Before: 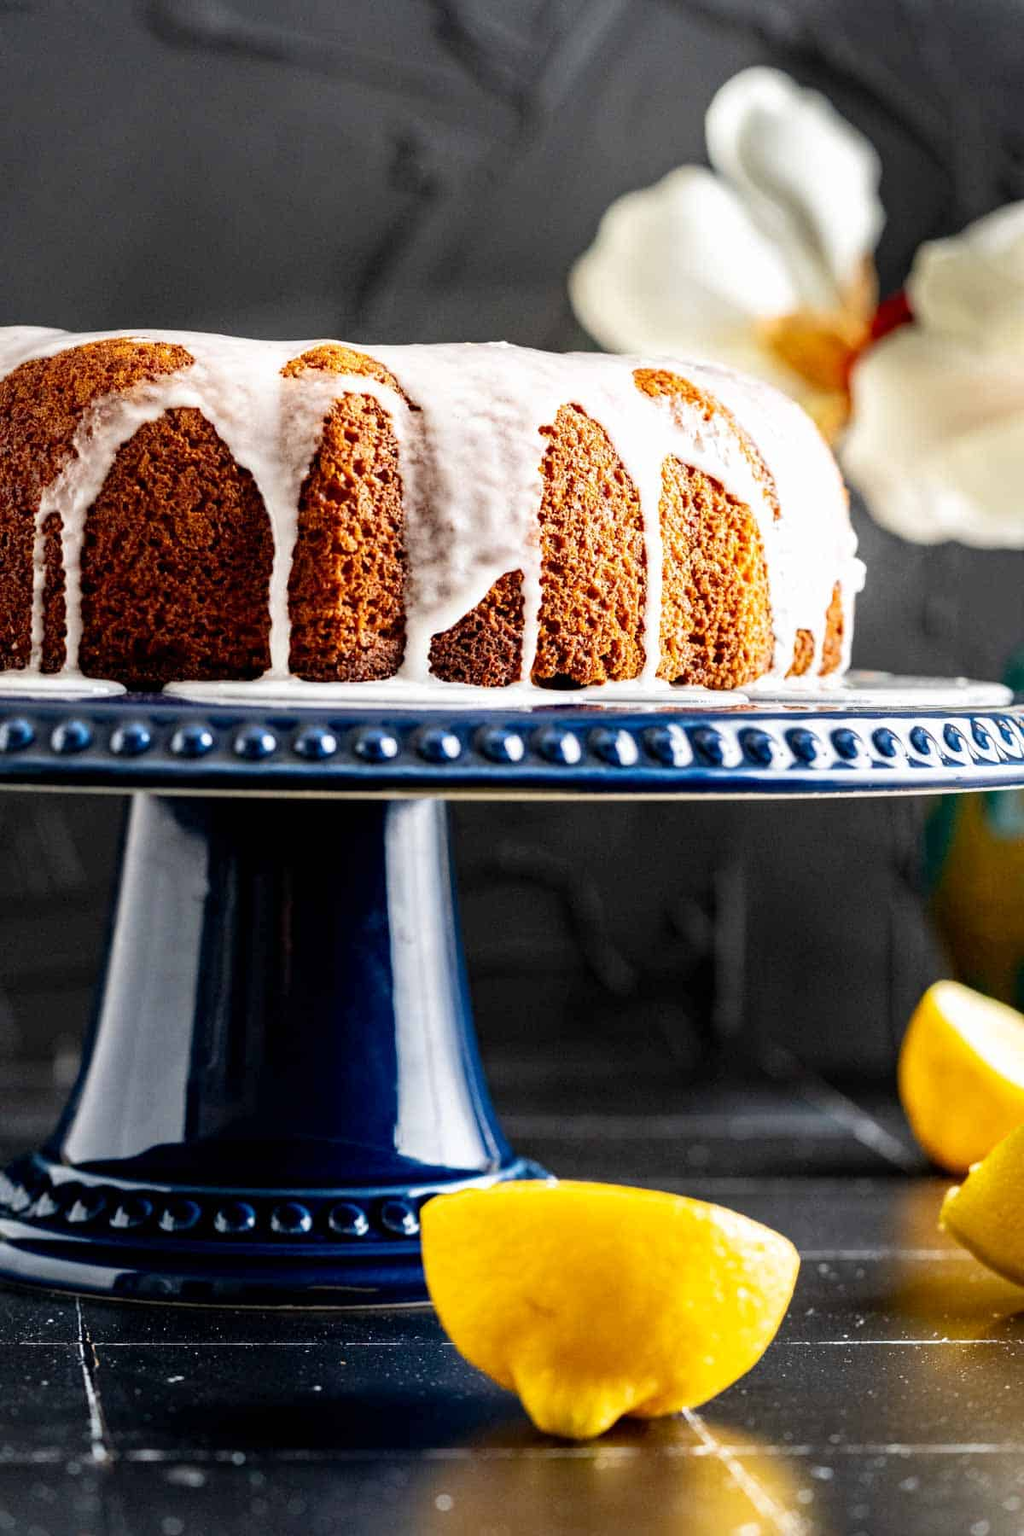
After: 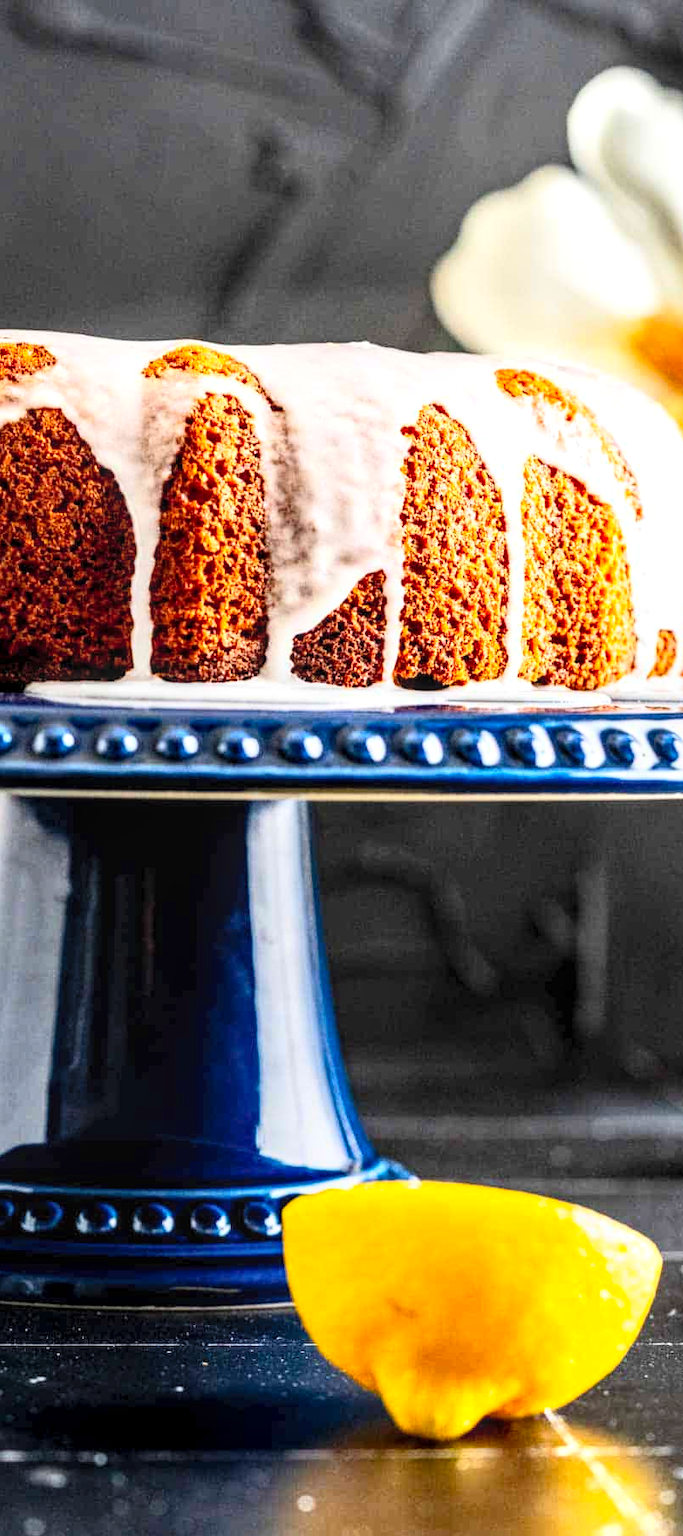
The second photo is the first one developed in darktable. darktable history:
crop and rotate: left 13.537%, right 19.796%
contrast brightness saturation: contrast 0.24, brightness 0.26, saturation 0.39
local contrast: highlights 61%, detail 143%, midtone range 0.428
